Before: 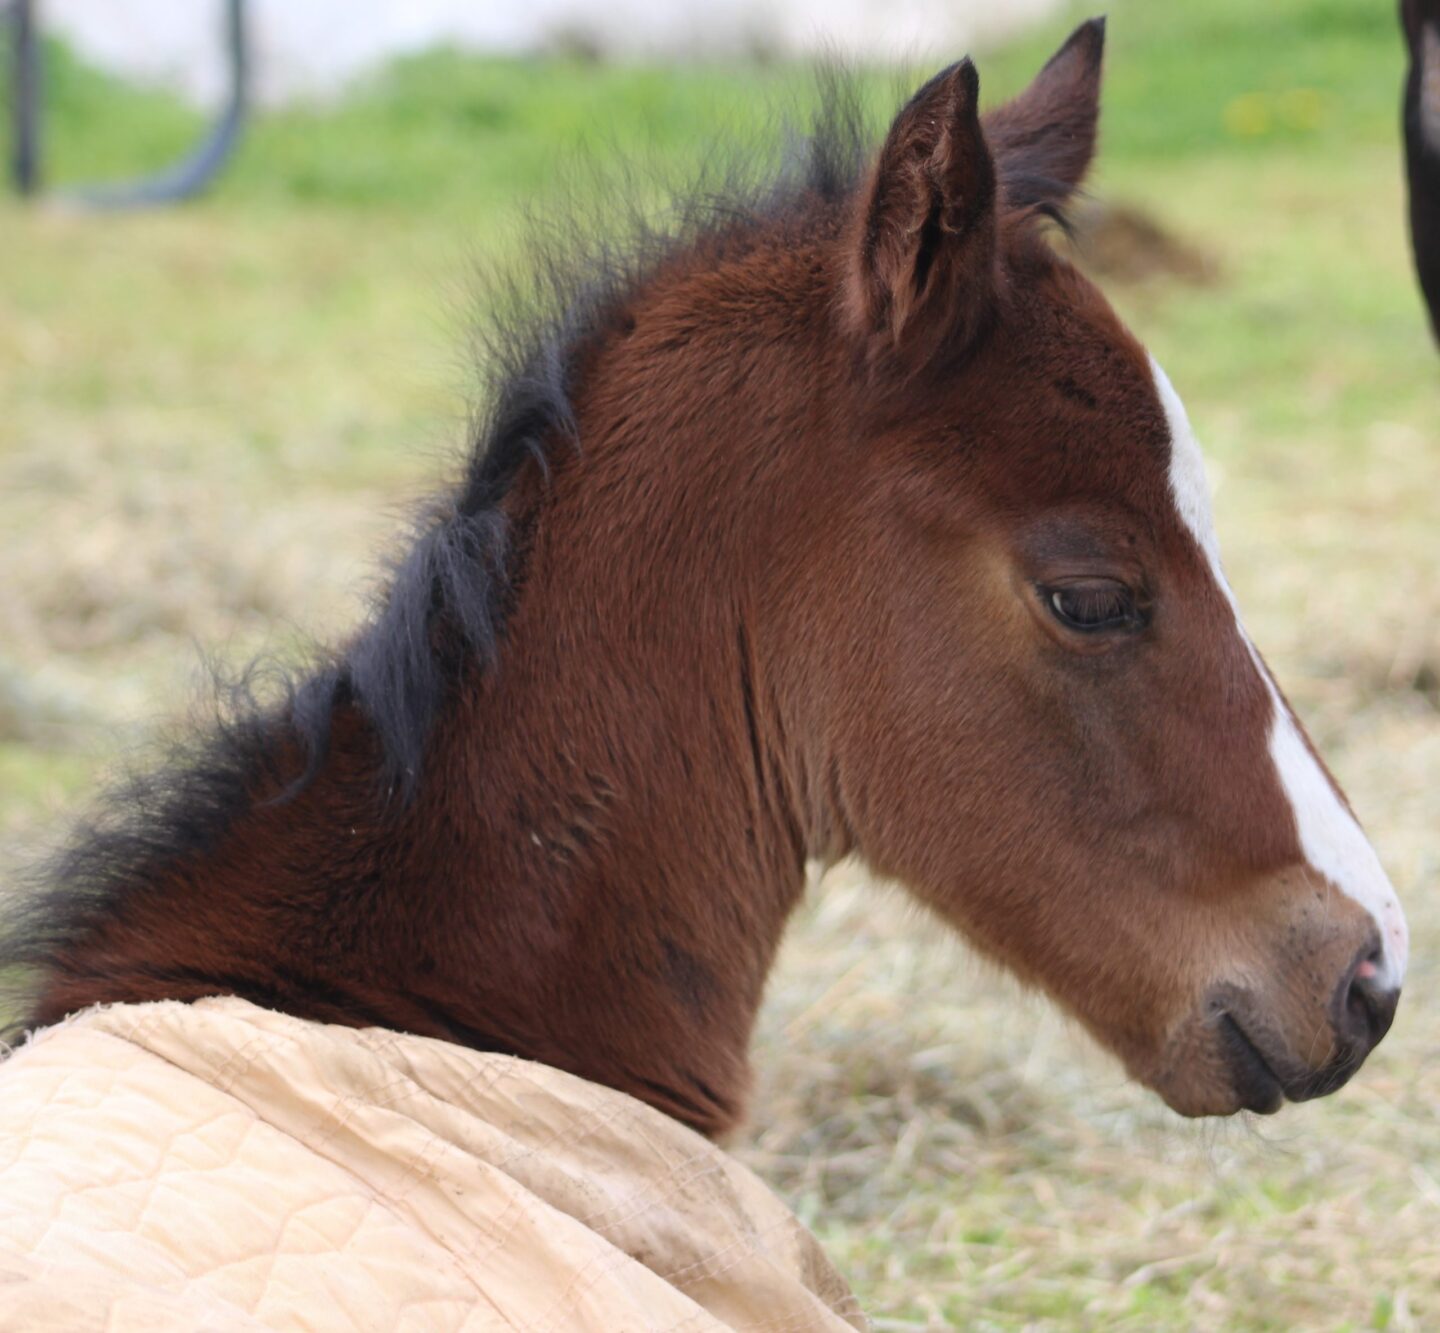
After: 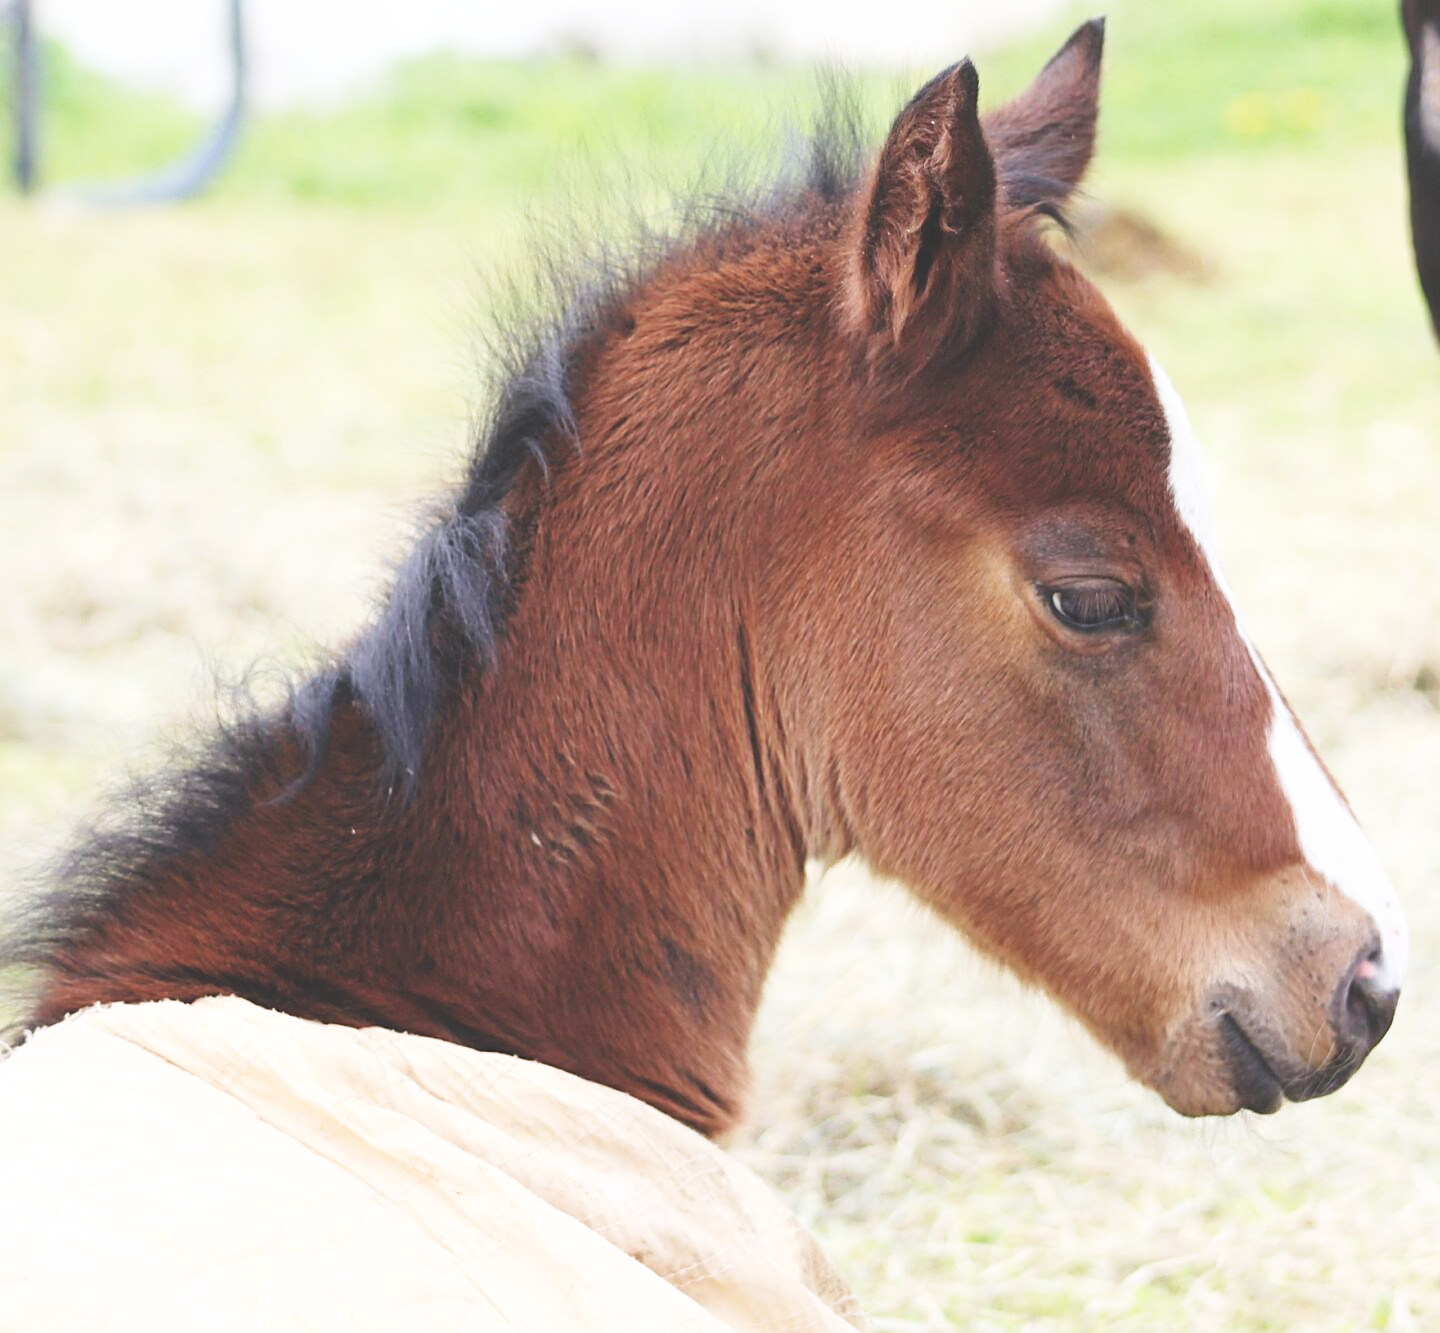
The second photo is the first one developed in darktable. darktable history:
base curve: curves: ch0 [(0, 0.003) (0.001, 0.002) (0.006, 0.004) (0.02, 0.022) (0.048, 0.086) (0.094, 0.234) (0.162, 0.431) (0.258, 0.629) (0.385, 0.8) (0.548, 0.918) (0.751, 0.988) (1, 1)], preserve colors none
sharpen: on, module defaults
exposure: black level correction -0.025, exposure -0.117 EV, compensate highlight preservation false
